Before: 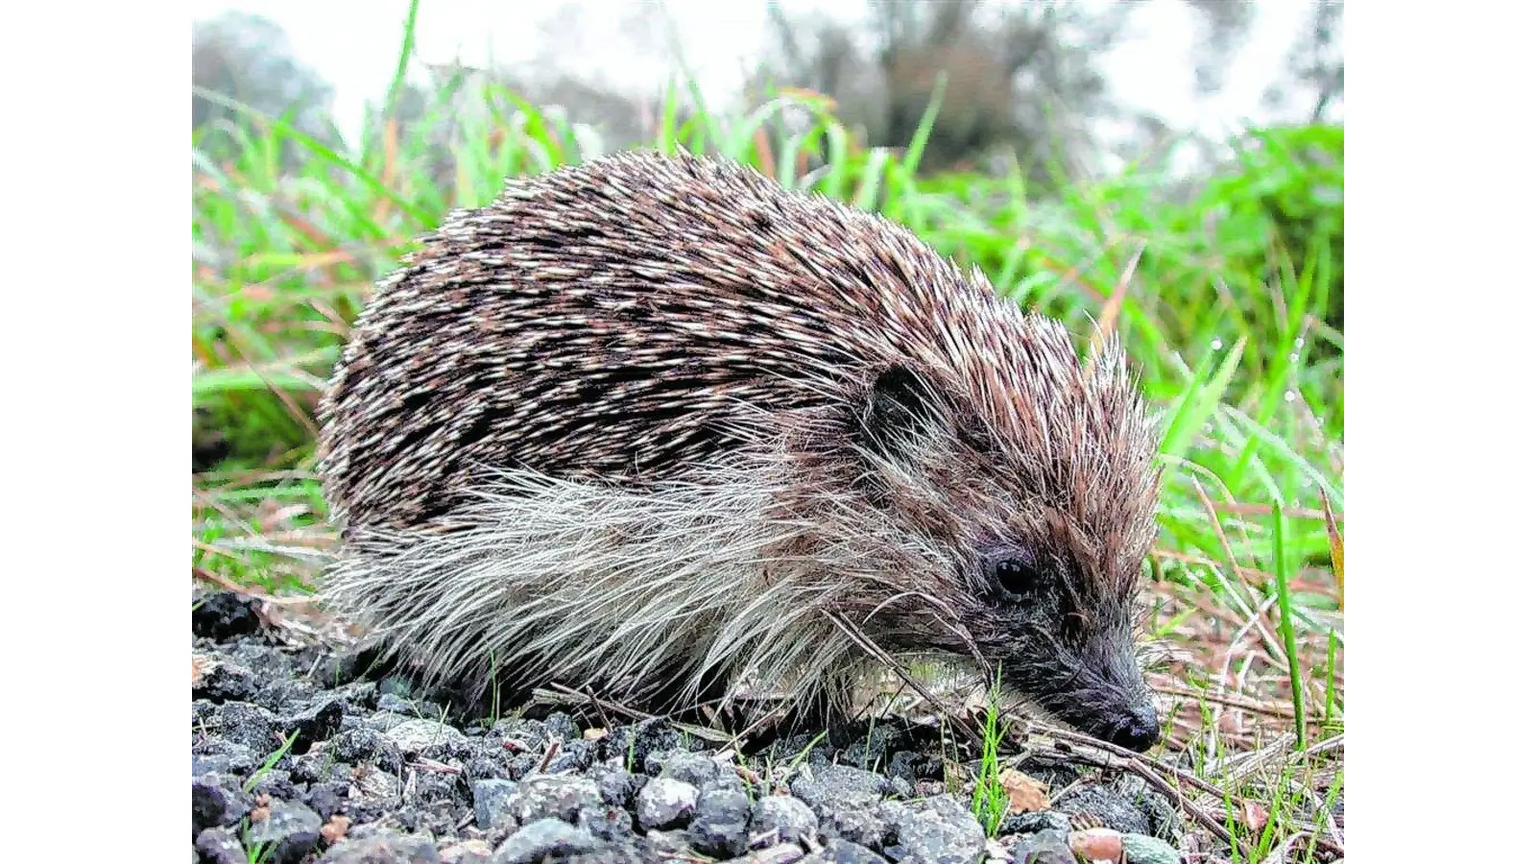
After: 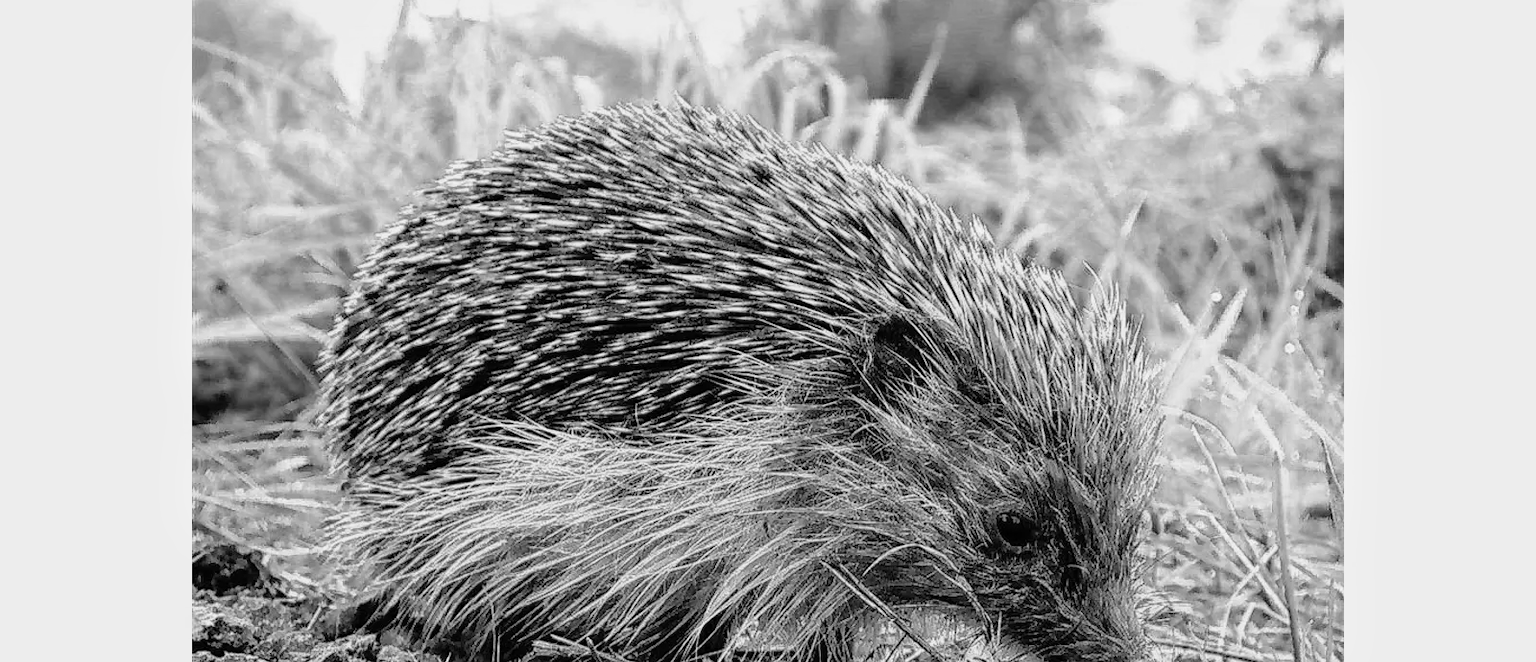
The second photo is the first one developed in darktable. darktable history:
crop: top 5.667%, bottom 17.637%
monochrome: a -92.57, b 58.91
